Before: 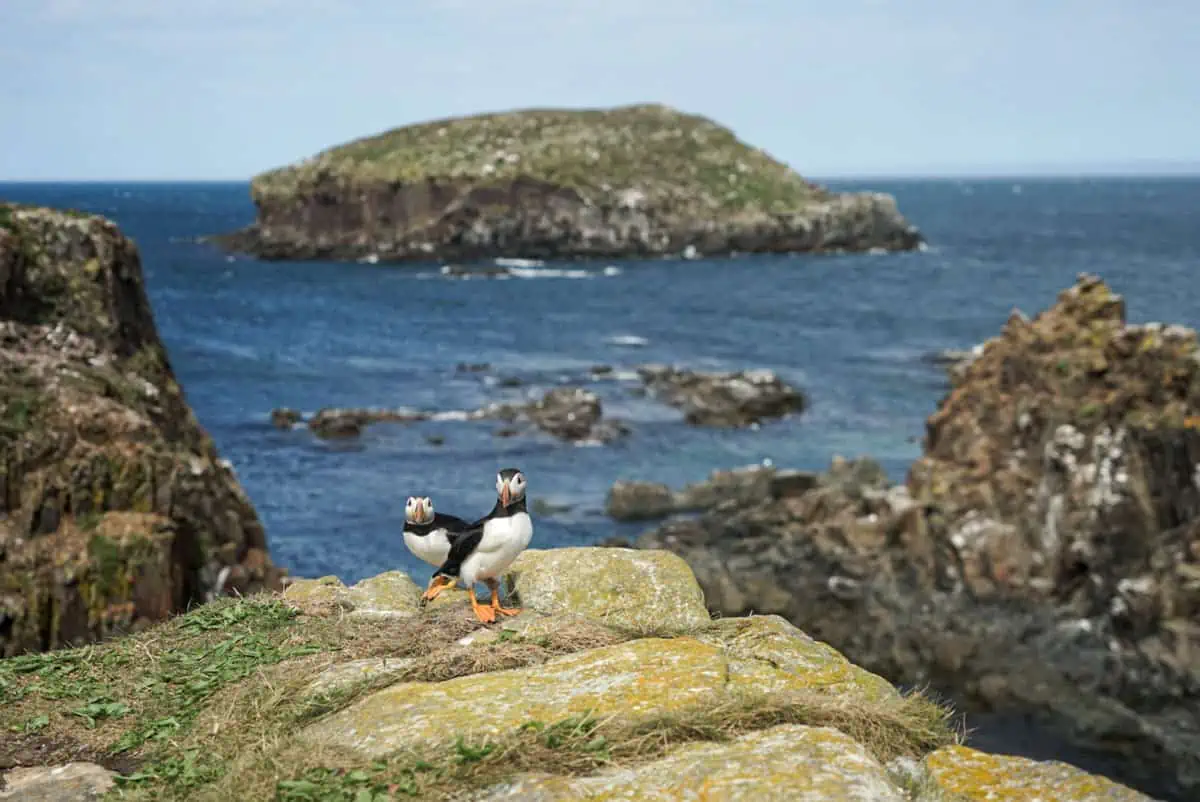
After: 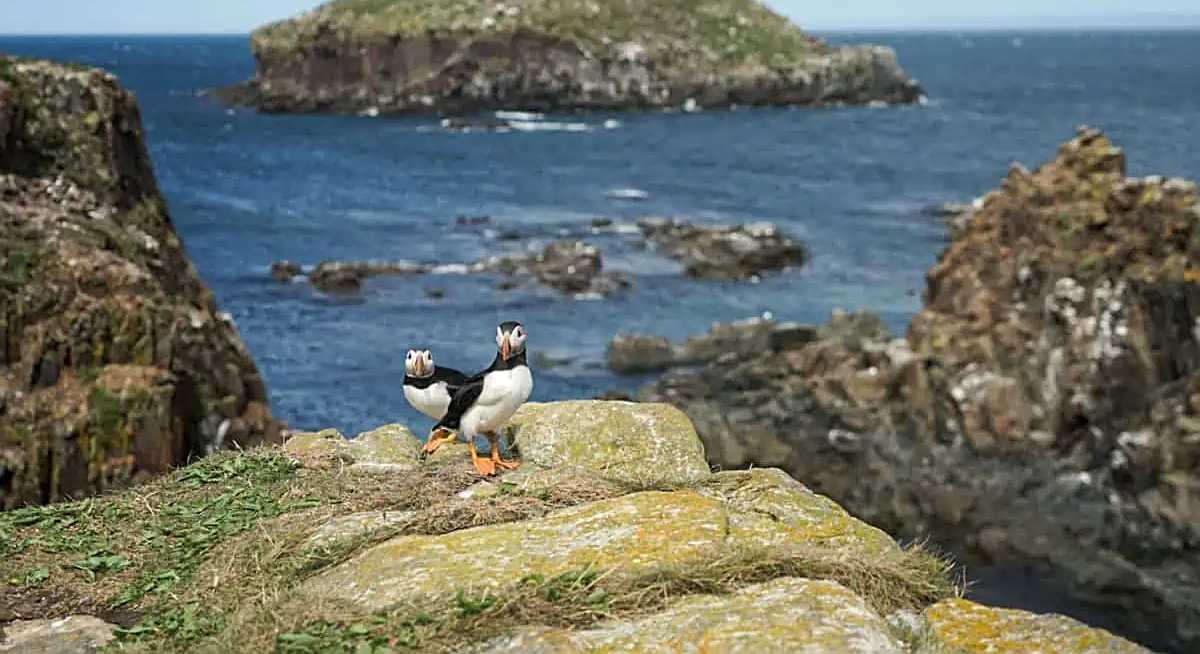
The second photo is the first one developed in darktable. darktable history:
sharpen: on, module defaults
crop and rotate: top 18.382%
